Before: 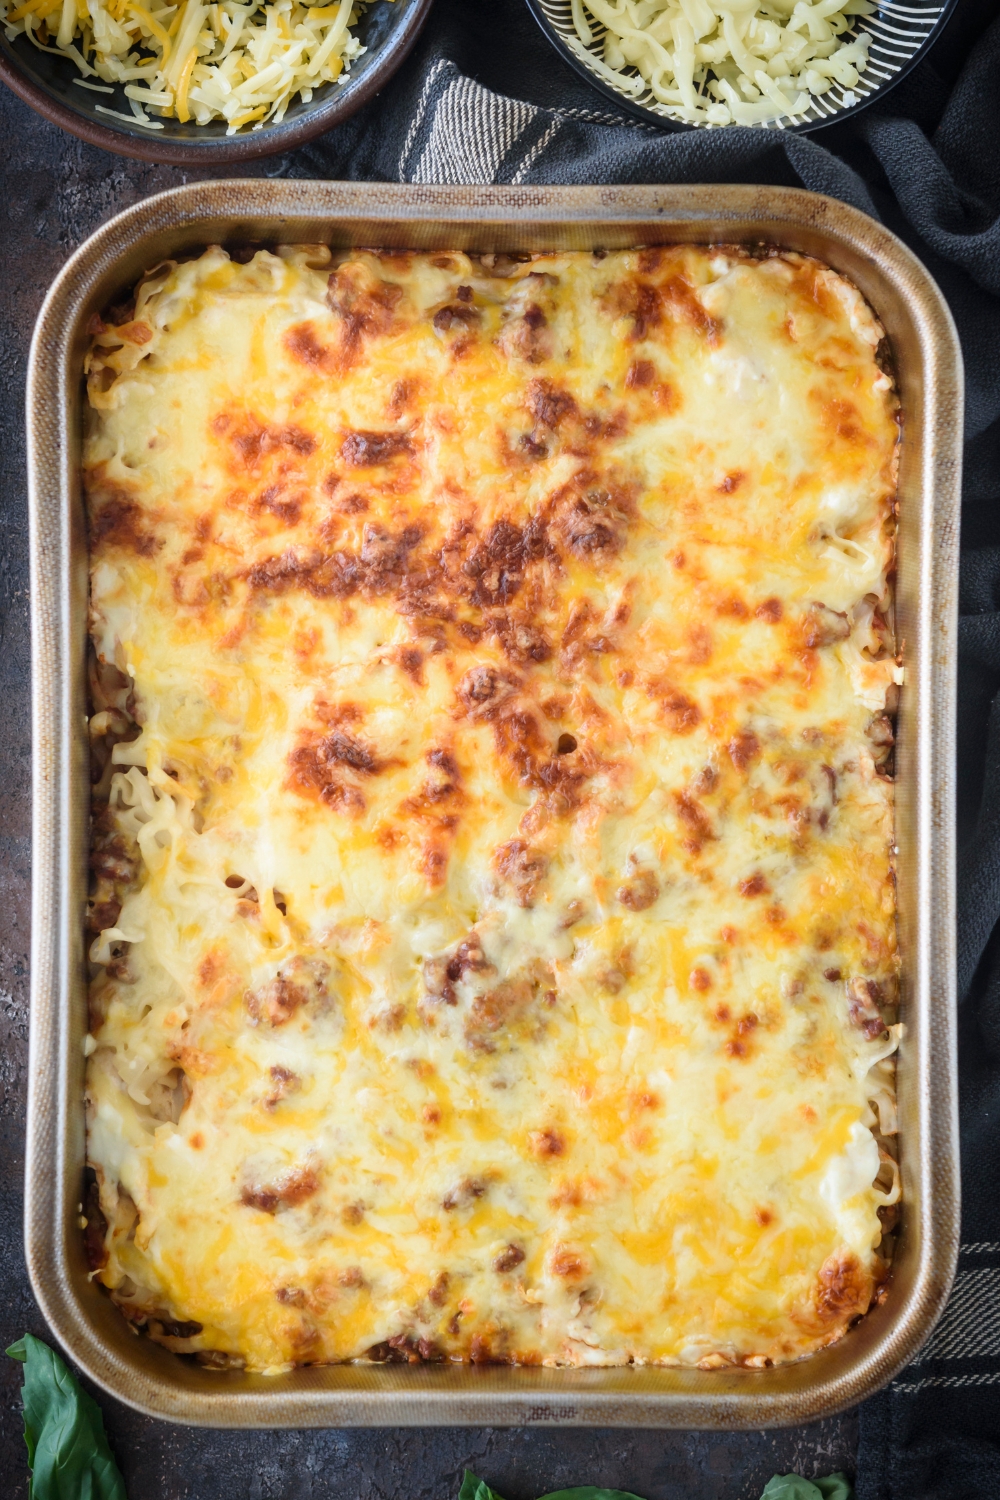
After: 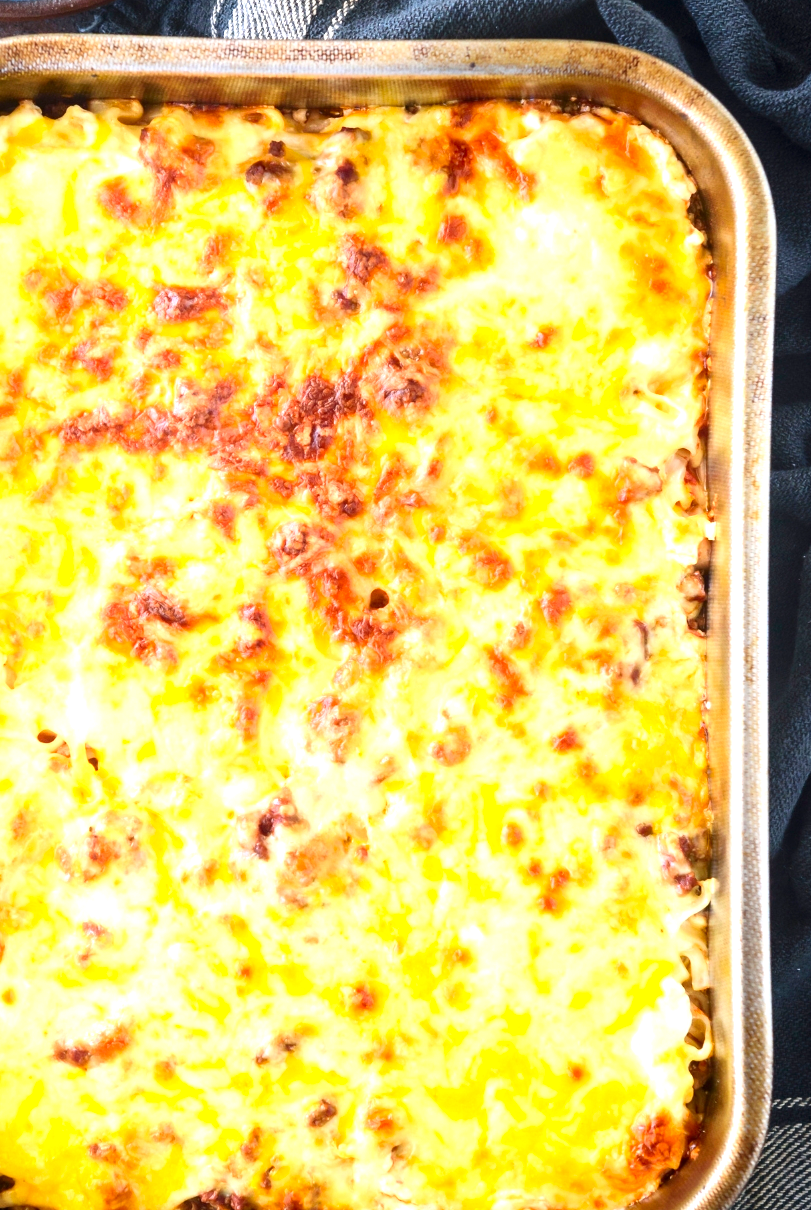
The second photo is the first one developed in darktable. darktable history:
exposure: black level correction 0, exposure 1.001 EV, compensate highlight preservation false
crop: left 18.896%, top 9.71%, right 0%, bottom 9.577%
contrast brightness saturation: contrast 0.163, saturation 0.334
